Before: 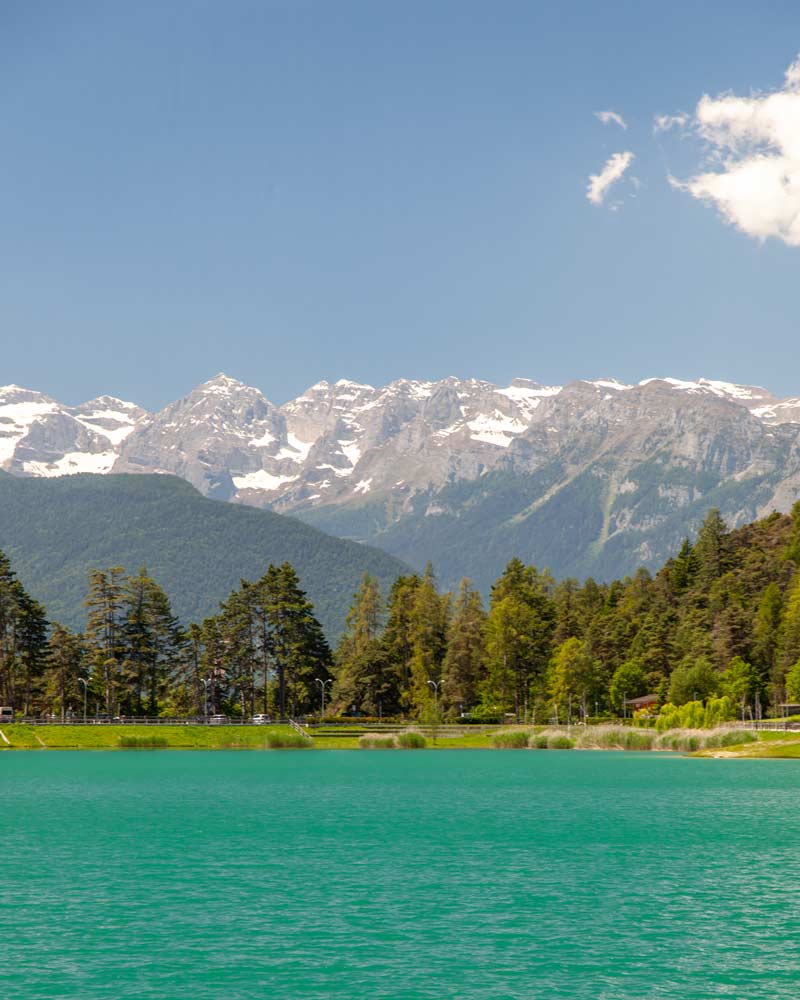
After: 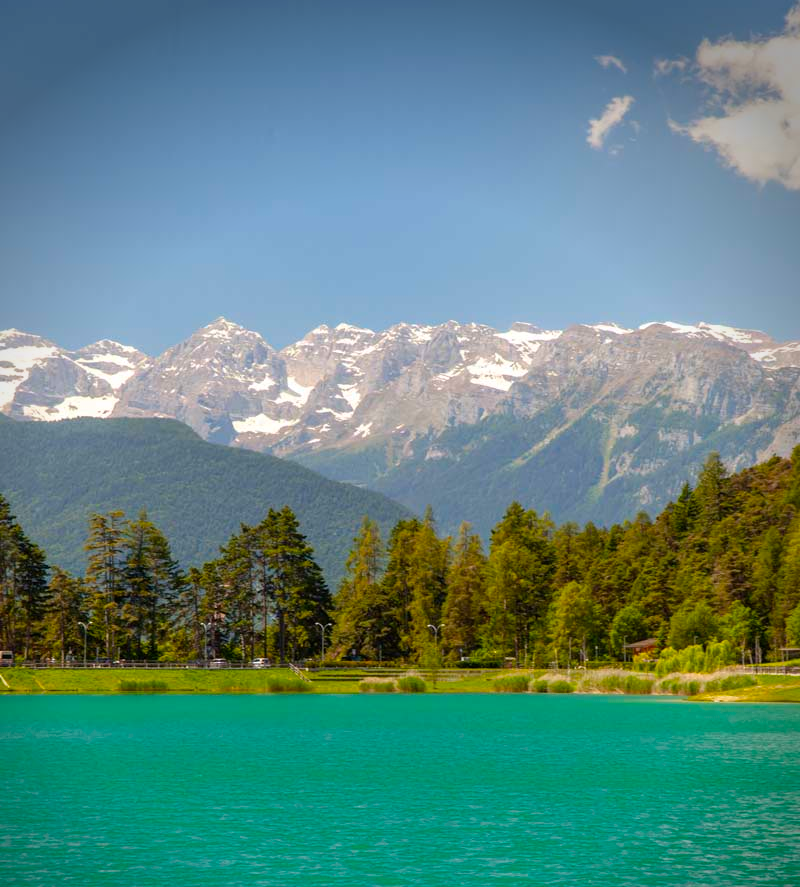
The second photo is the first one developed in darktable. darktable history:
vignetting: brightness -0.629, saturation -0.007, center (-0.028, 0.239)
crop and rotate: top 5.609%, bottom 5.609%
color balance rgb: perceptual saturation grading › global saturation 30%, global vibrance 20%
